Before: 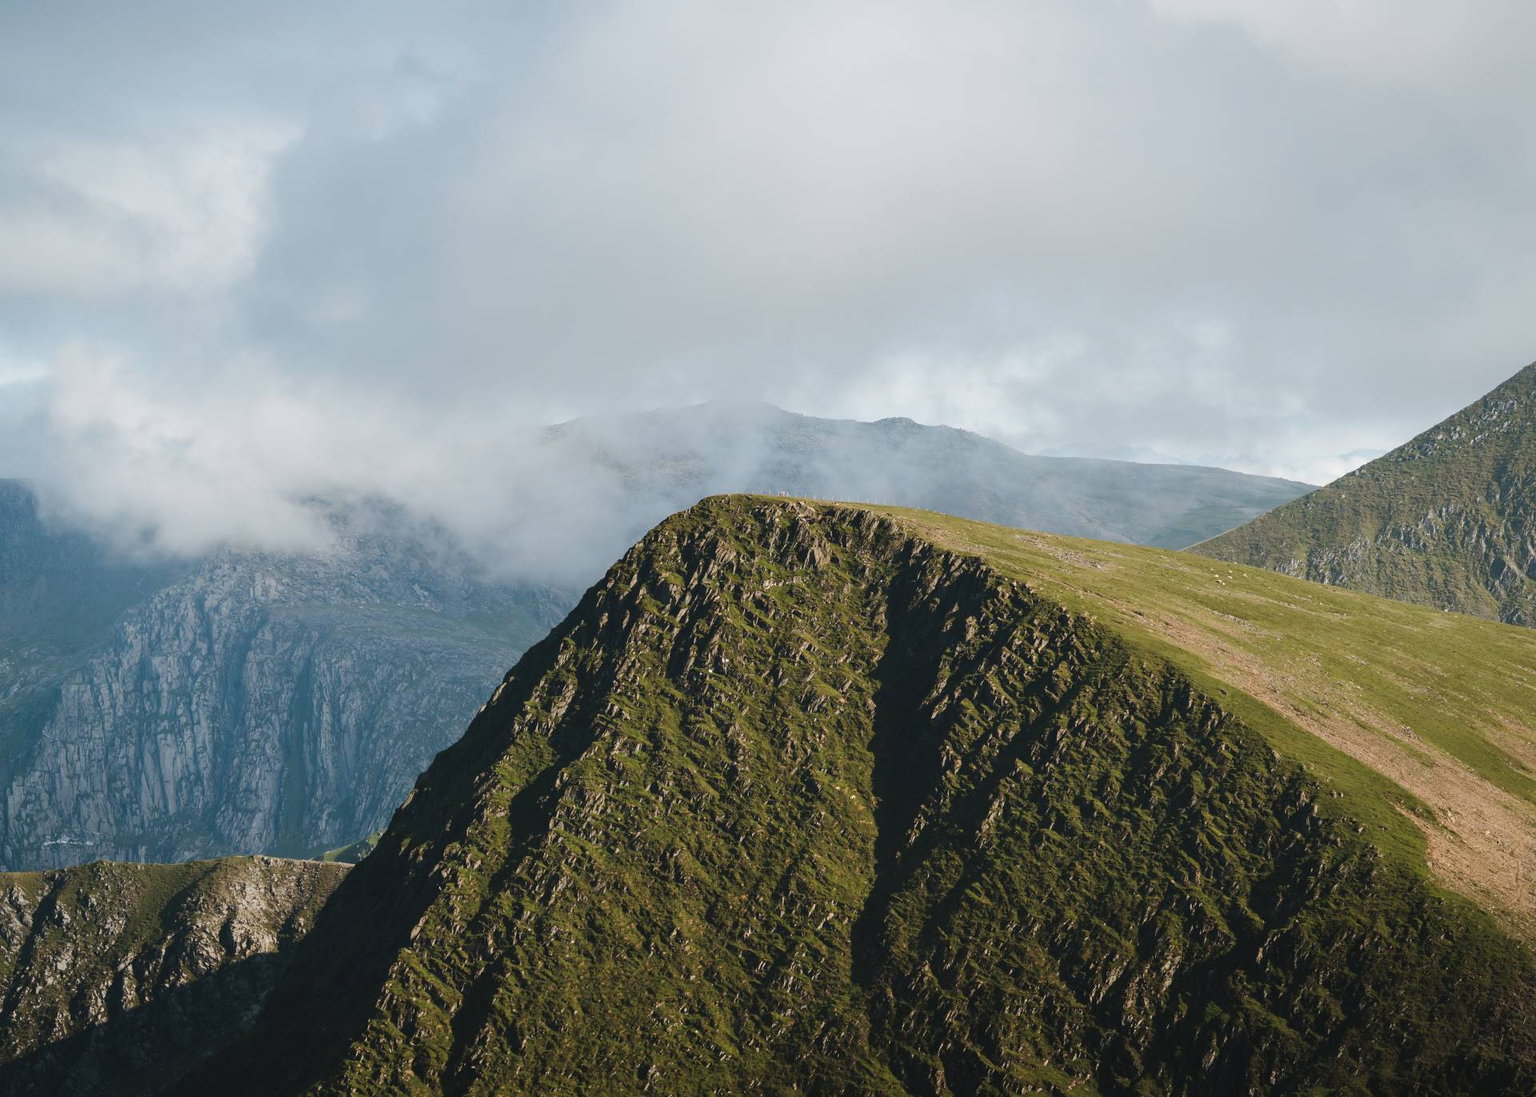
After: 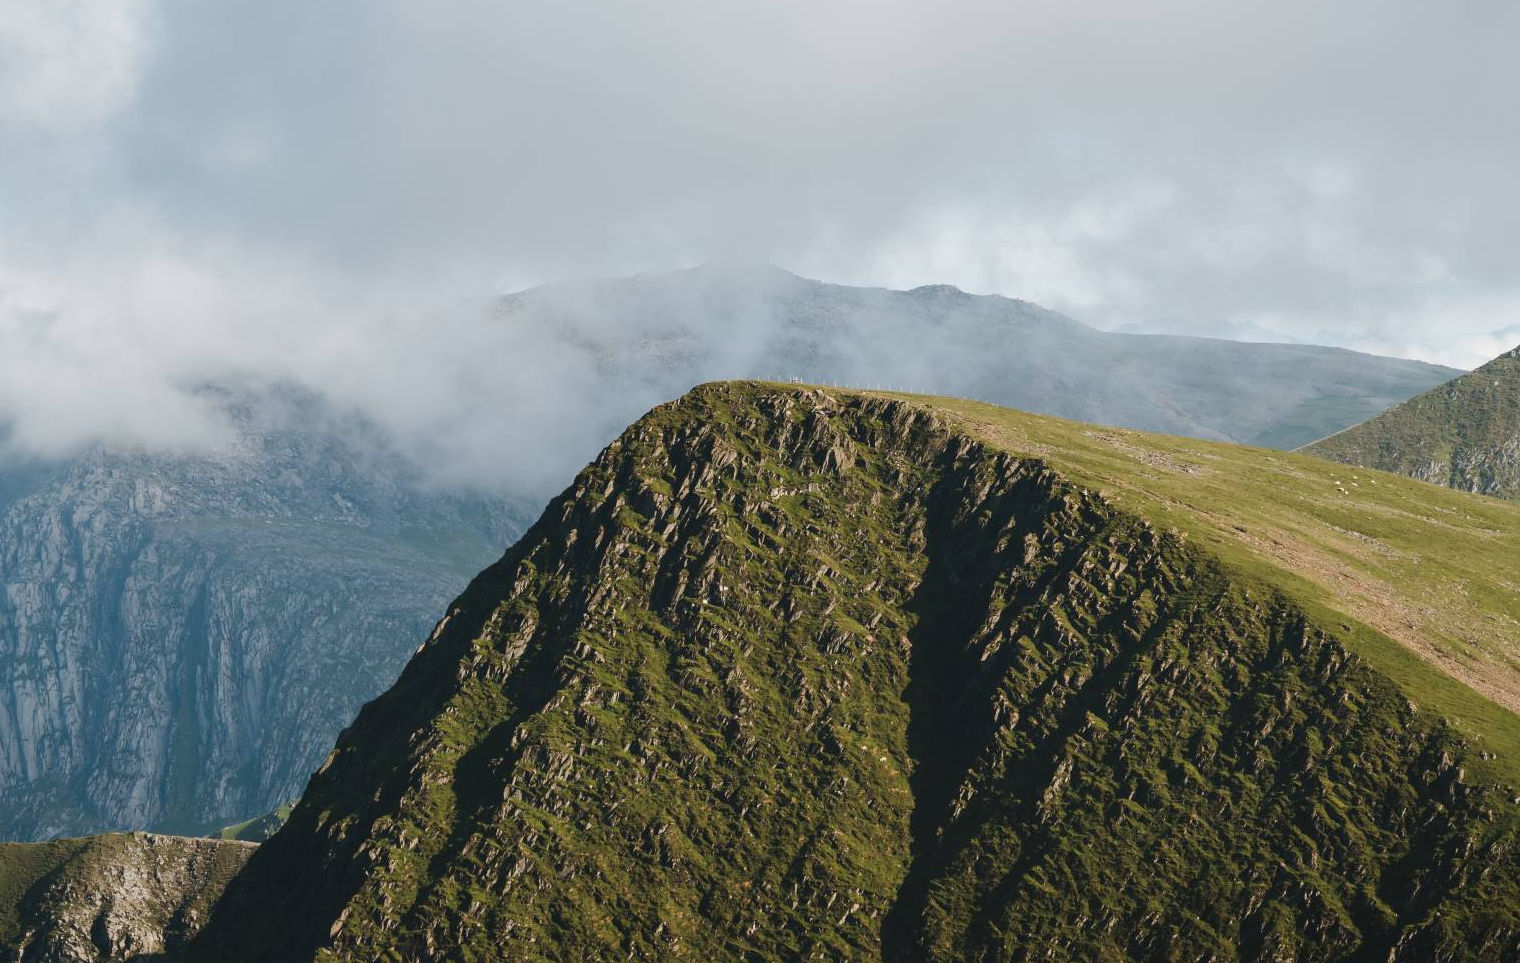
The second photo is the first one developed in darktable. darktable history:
crop: left 9.55%, top 17.348%, right 11.248%, bottom 12.344%
